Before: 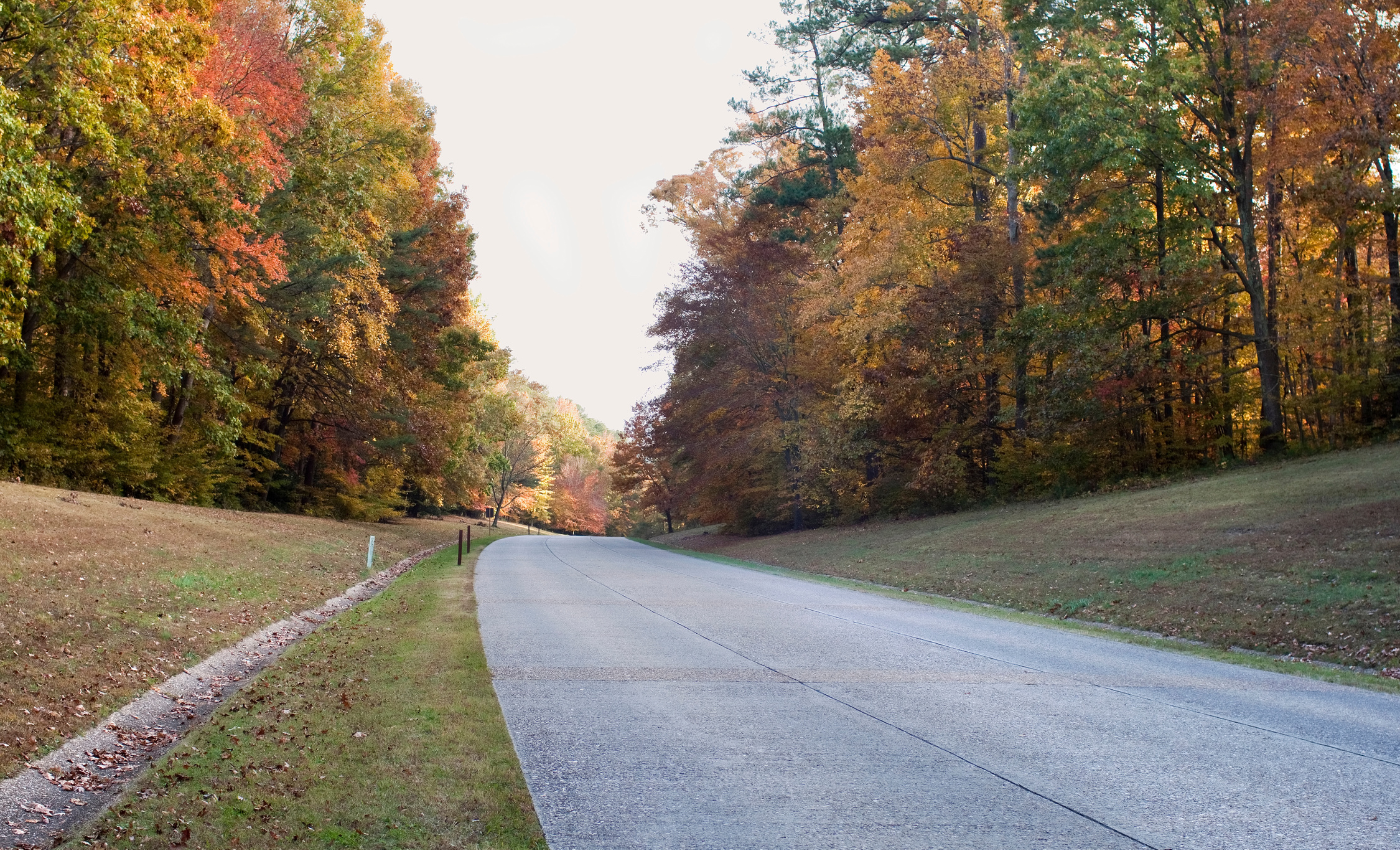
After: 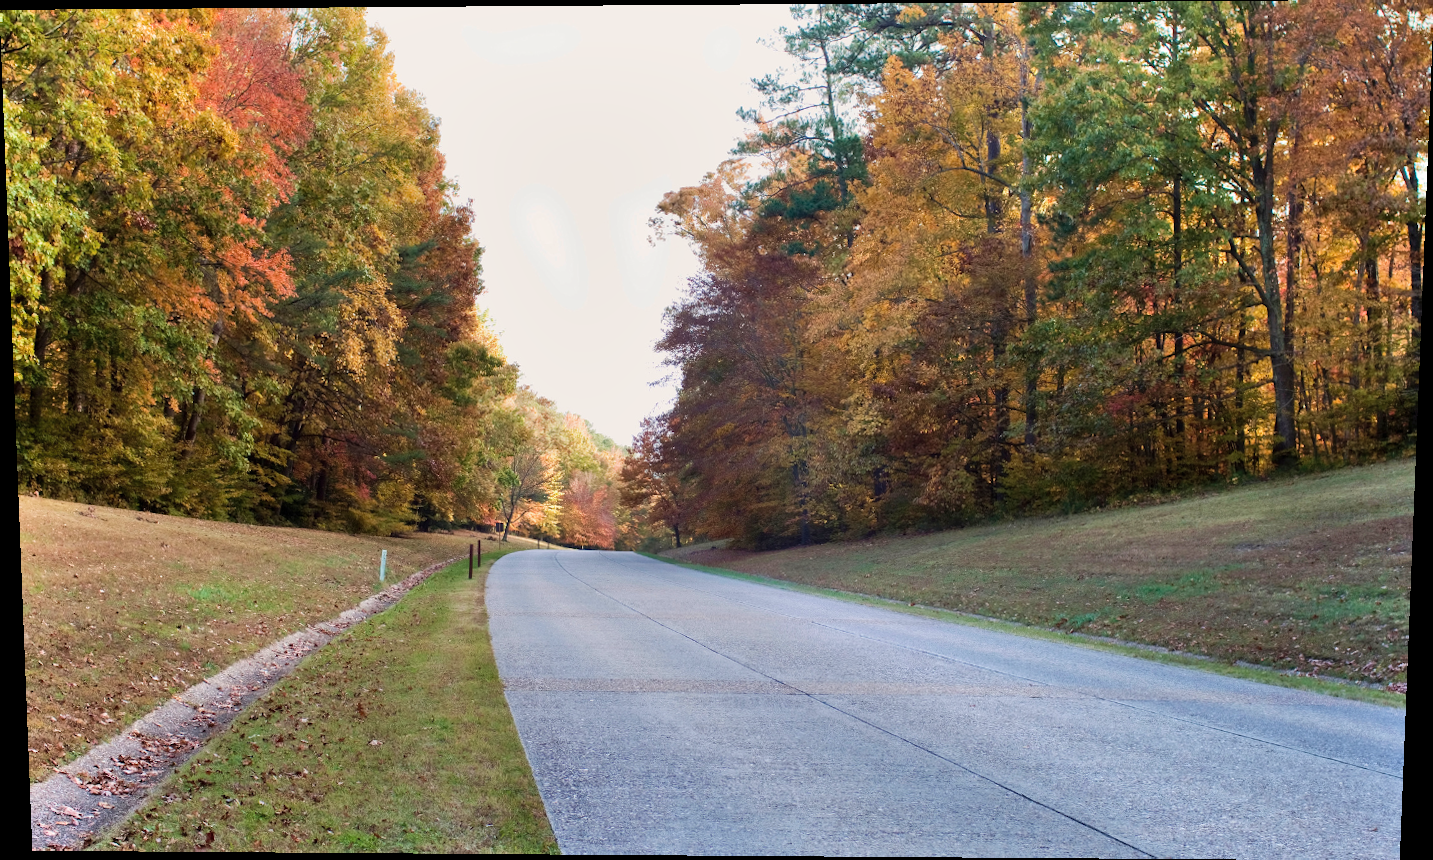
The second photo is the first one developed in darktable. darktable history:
rotate and perspective: lens shift (vertical) 0.048, lens shift (horizontal) -0.024, automatic cropping off
velvia: on, module defaults
shadows and highlights: low approximation 0.01, soften with gaussian
